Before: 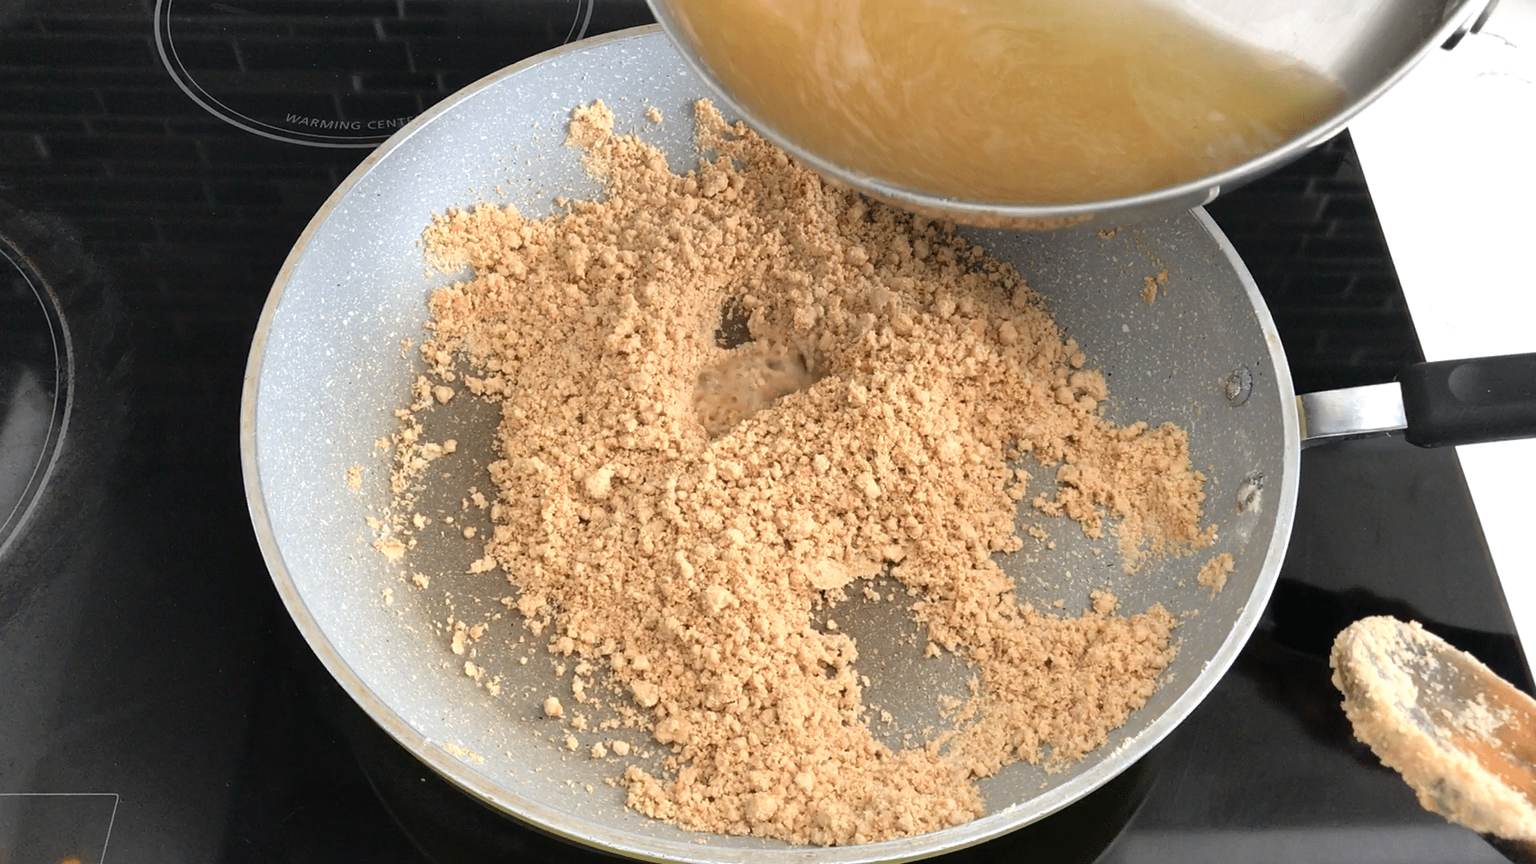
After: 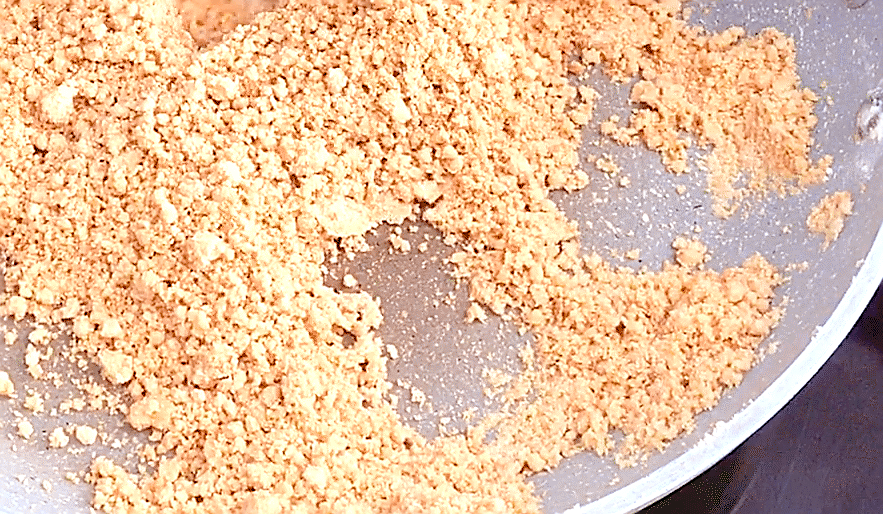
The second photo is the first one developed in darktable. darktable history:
crop: left 35.943%, top 46.315%, right 18.066%, bottom 6.029%
sharpen: radius 1.427, amount 1.25, threshold 0.645
color calibration: x 0.372, y 0.386, temperature 4286.12 K
levels: levels [0, 0.397, 0.955]
color balance rgb: power › luminance -7.813%, power › chroma 1.348%, power › hue 330.35°, highlights gain › chroma 0.145%, highlights gain › hue 331.02°, perceptual saturation grading › global saturation 19.891%, perceptual brilliance grading › global brilliance 10.847%
